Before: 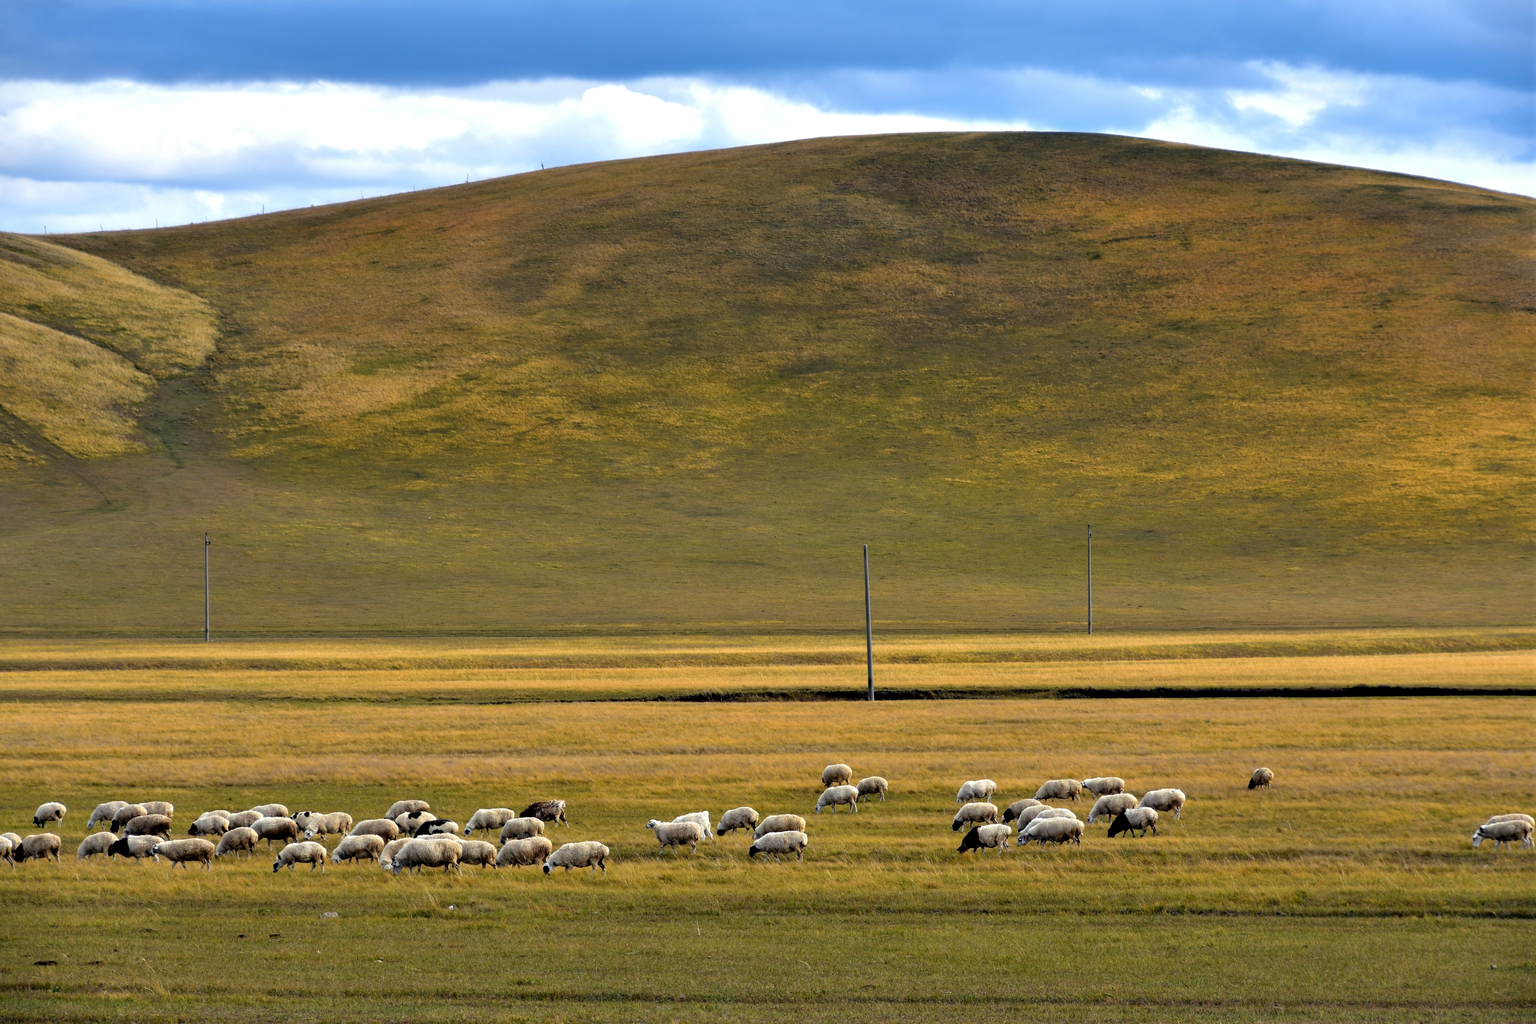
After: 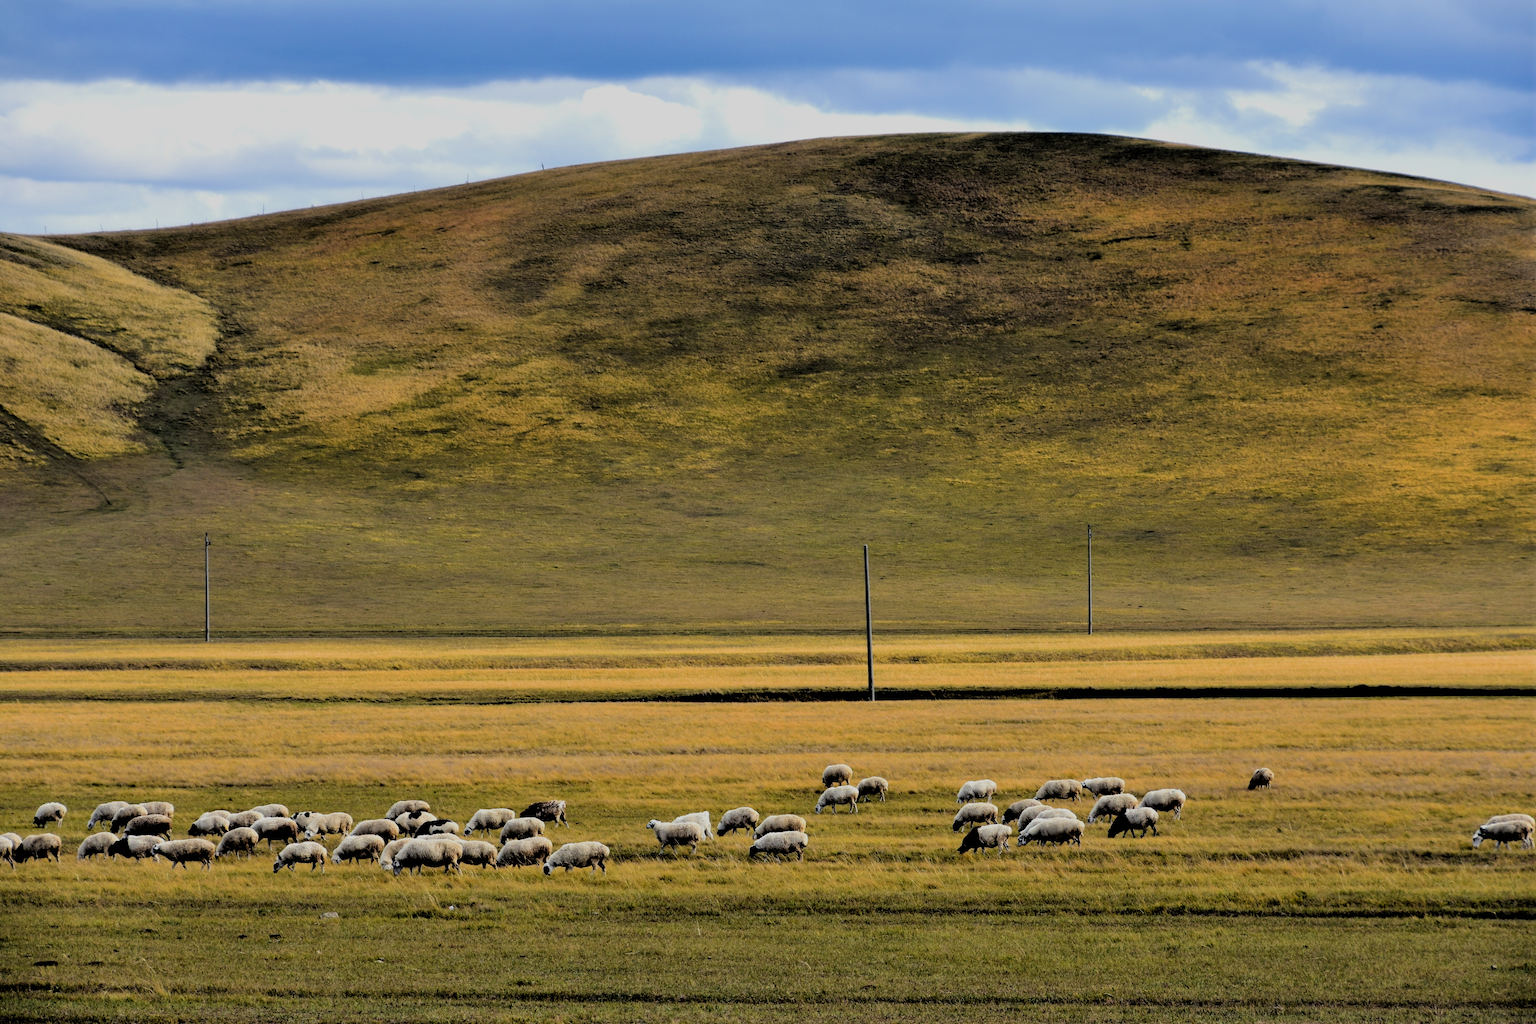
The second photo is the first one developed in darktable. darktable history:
filmic rgb: black relative exposure -3.17 EV, white relative exposure 7.05 EV, hardness 1.46, contrast 1.342
